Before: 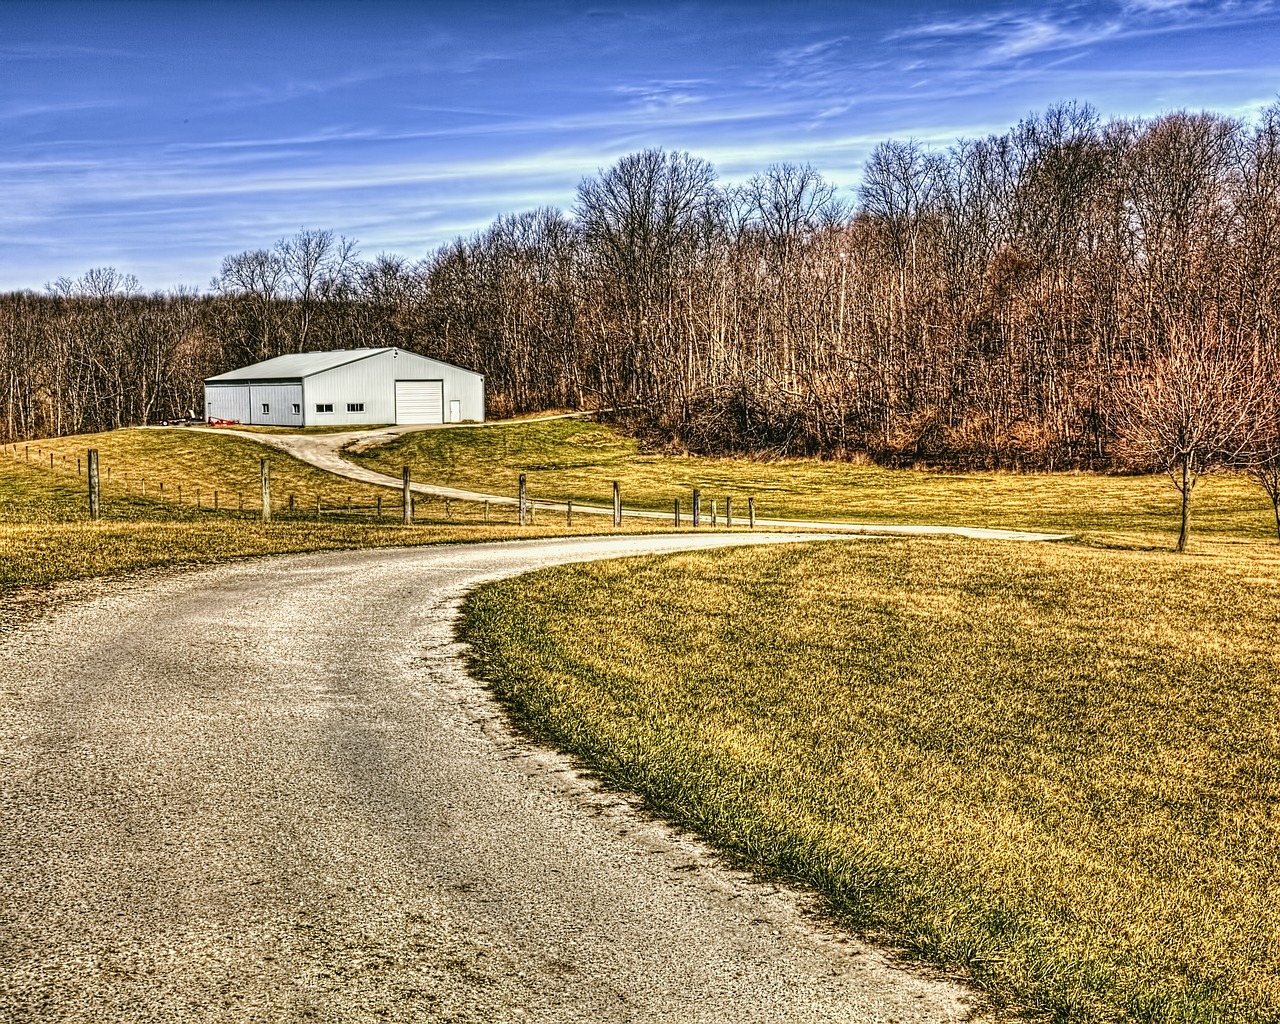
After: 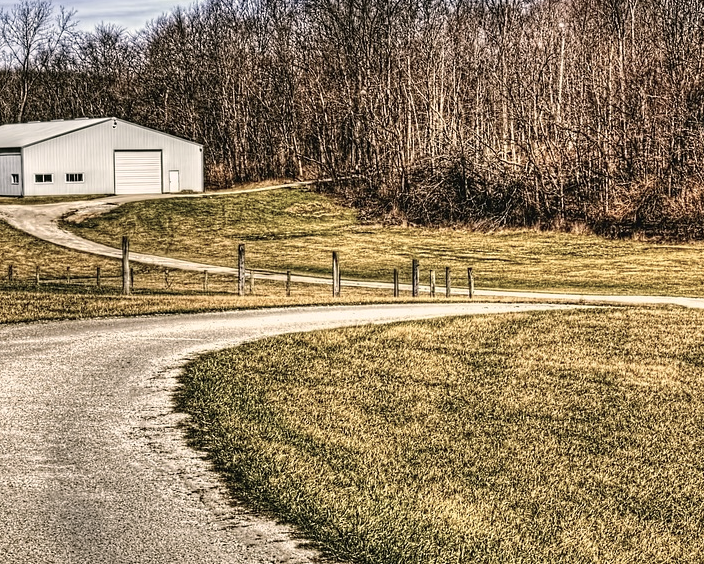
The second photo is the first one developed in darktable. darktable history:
color correction: highlights a* 5.51, highlights b* 5.19, saturation 0.659
tone equalizer: edges refinement/feathering 500, mask exposure compensation -1.57 EV, preserve details no
crop and rotate: left 22.013%, top 22.512%, right 22.977%, bottom 22.392%
